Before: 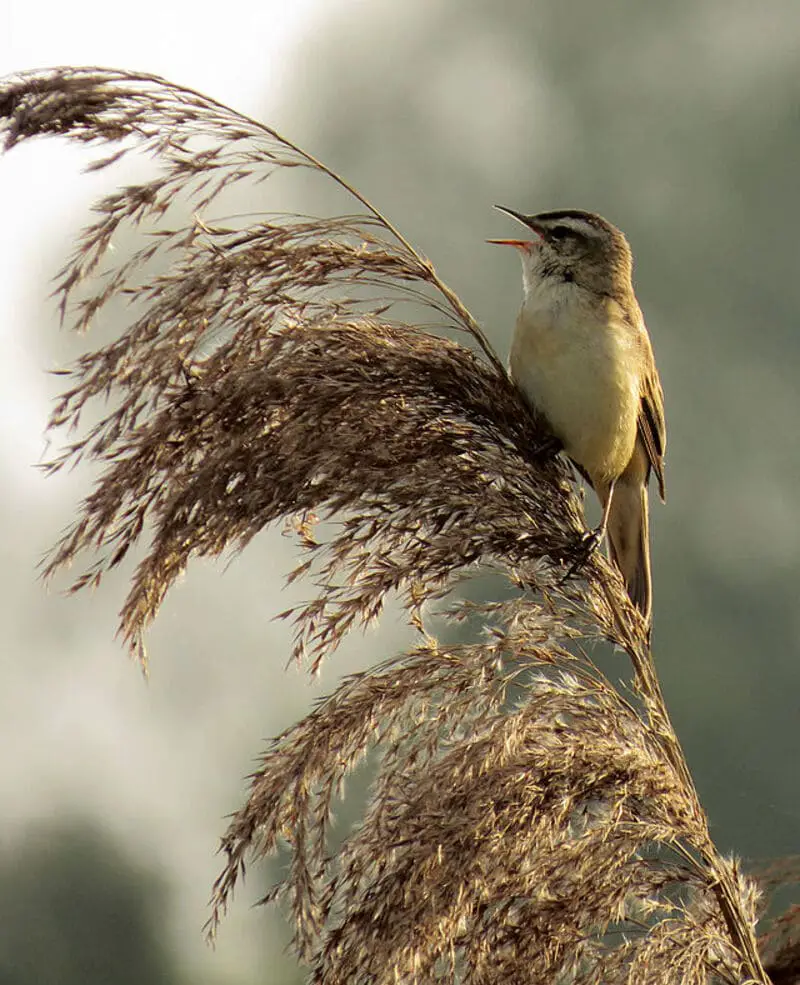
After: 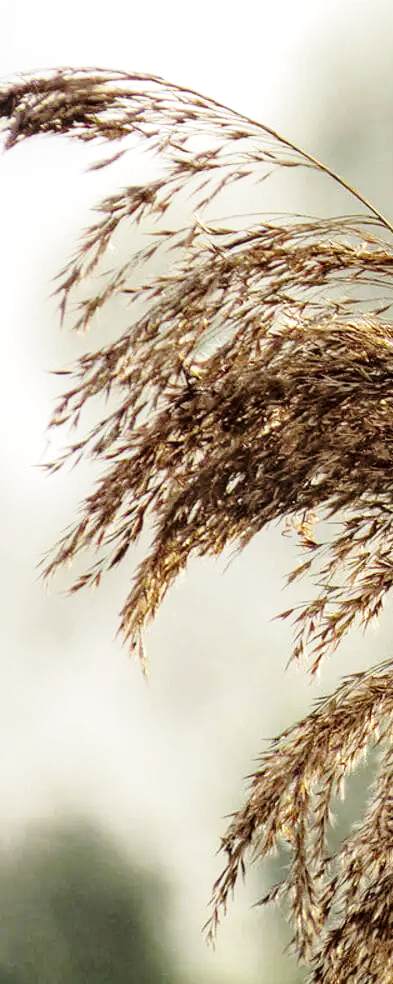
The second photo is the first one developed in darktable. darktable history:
crop and rotate: left 0%, top 0%, right 50.845%
local contrast: on, module defaults
base curve: curves: ch0 [(0, 0) (0.028, 0.03) (0.121, 0.232) (0.46, 0.748) (0.859, 0.968) (1, 1)], preserve colors none
